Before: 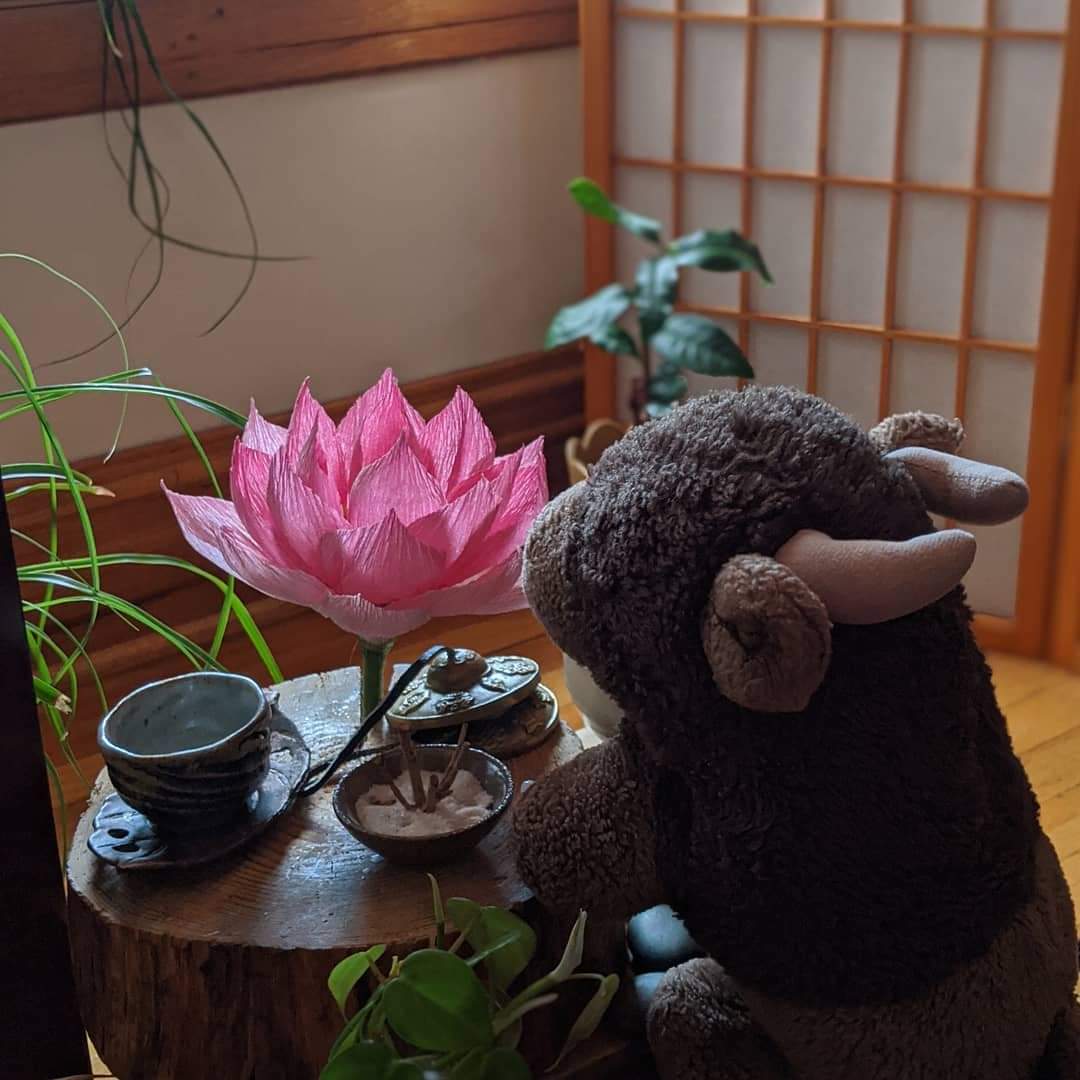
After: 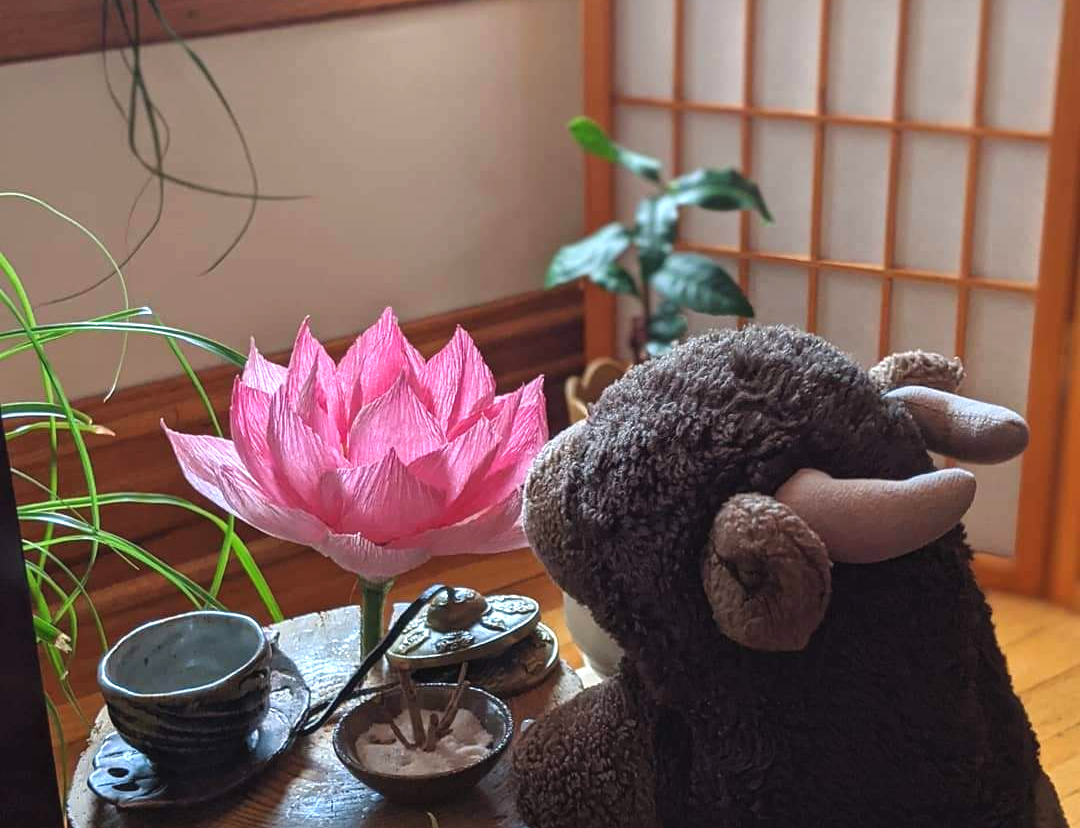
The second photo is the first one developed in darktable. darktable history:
crop: top 5.667%, bottom 17.637%
exposure: black level correction -0.002, exposure 0.708 EV, compensate exposure bias true, compensate highlight preservation false
